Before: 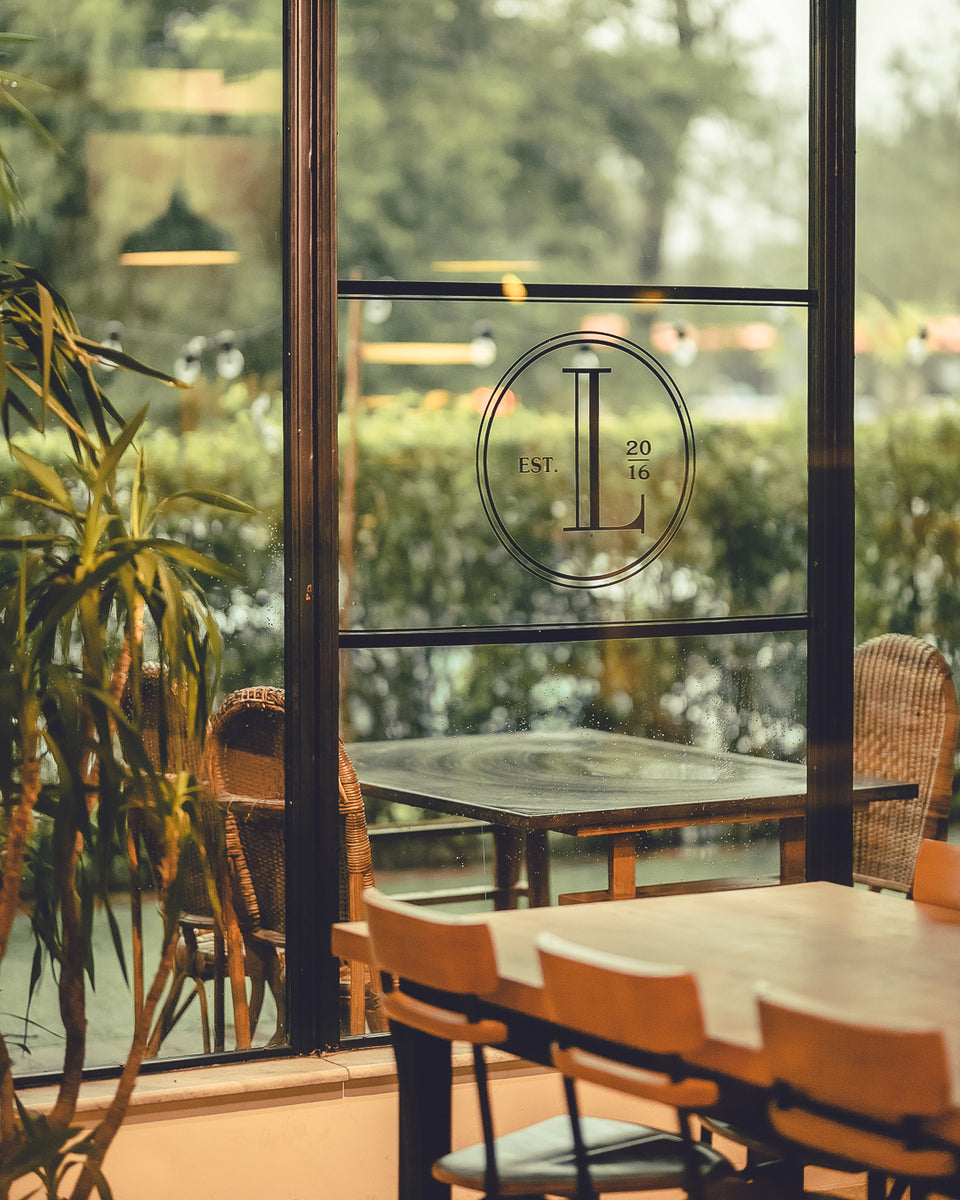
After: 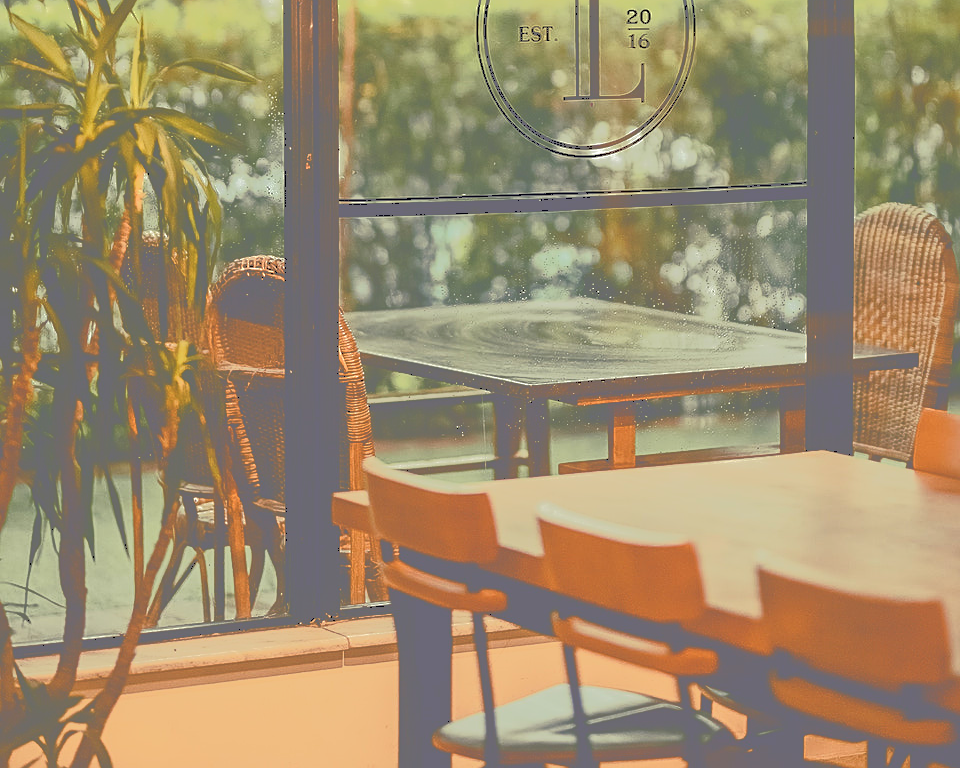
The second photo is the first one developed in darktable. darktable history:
sharpen: on, module defaults
crop and rotate: top 35.926%
tone curve: curves: ch0 [(0, 0) (0.003, 0.437) (0.011, 0.438) (0.025, 0.441) (0.044, 0.441) (0.069, 0.441) (0.1, 0.444) (0.136, 0.447) (0.177, 0.452) (0.224, 0.457) (0.277, 0.466) (0.335, 0.485) (0.399, 0.514) (0.468, 0.558) (0.543, 0.616) (0.623, 0.686) (0.709, 0.76) (0.801, 0.803) (0.898, 0.825) (1, 1)], color space Lab, independent channels, preserve colors none
